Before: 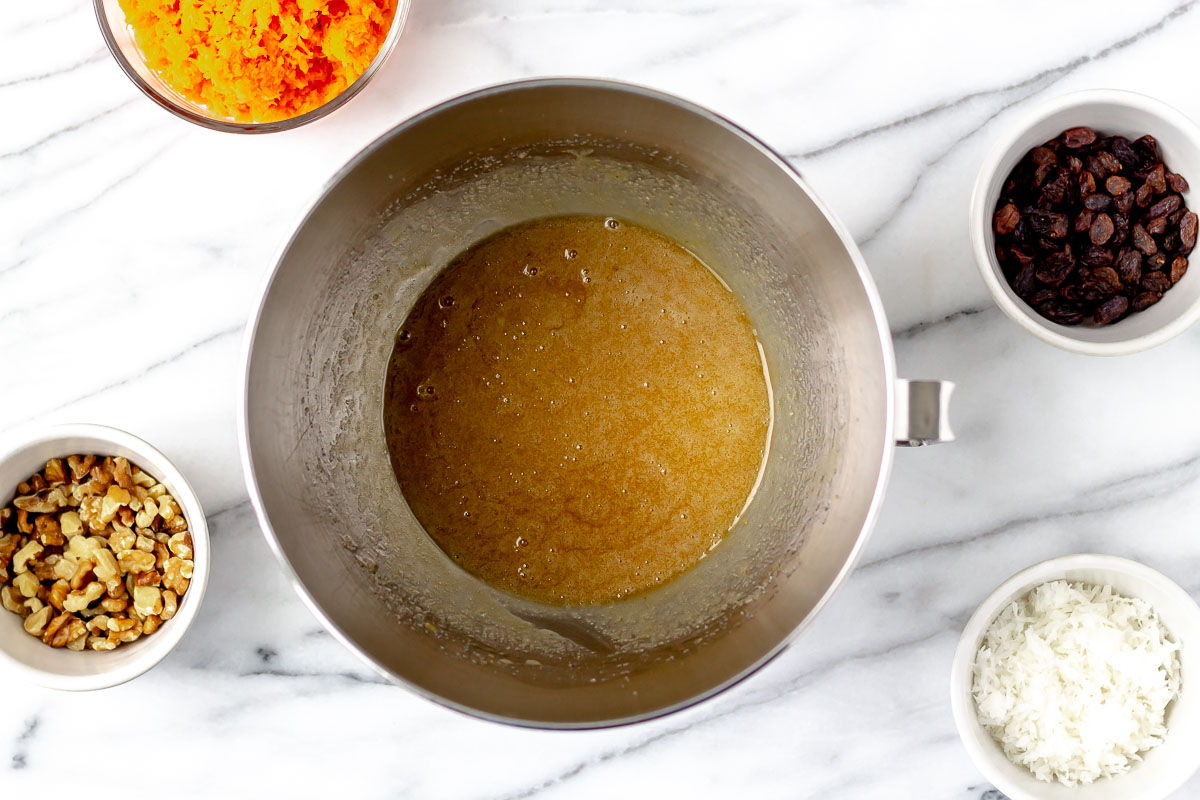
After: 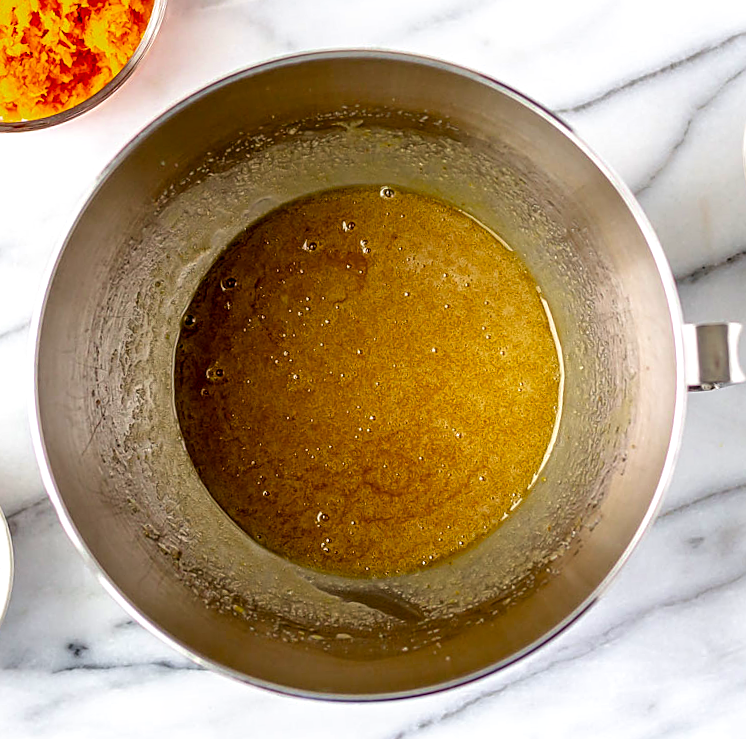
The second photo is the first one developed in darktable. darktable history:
velvia: on, module defaults
sharpen: on, module defaults
local contrast: detail 130%
crop: left 15.419%, right 17.914%
exposure: compensate highlight preservation false
rotate and perspective: rotation -4.57°, crop left 0.054, crop right 0.944, crop top 0.087, crop bottom 0.914
color balance rgb: perceptual saturation grading › global saturation 25%, global vibrance 10%
